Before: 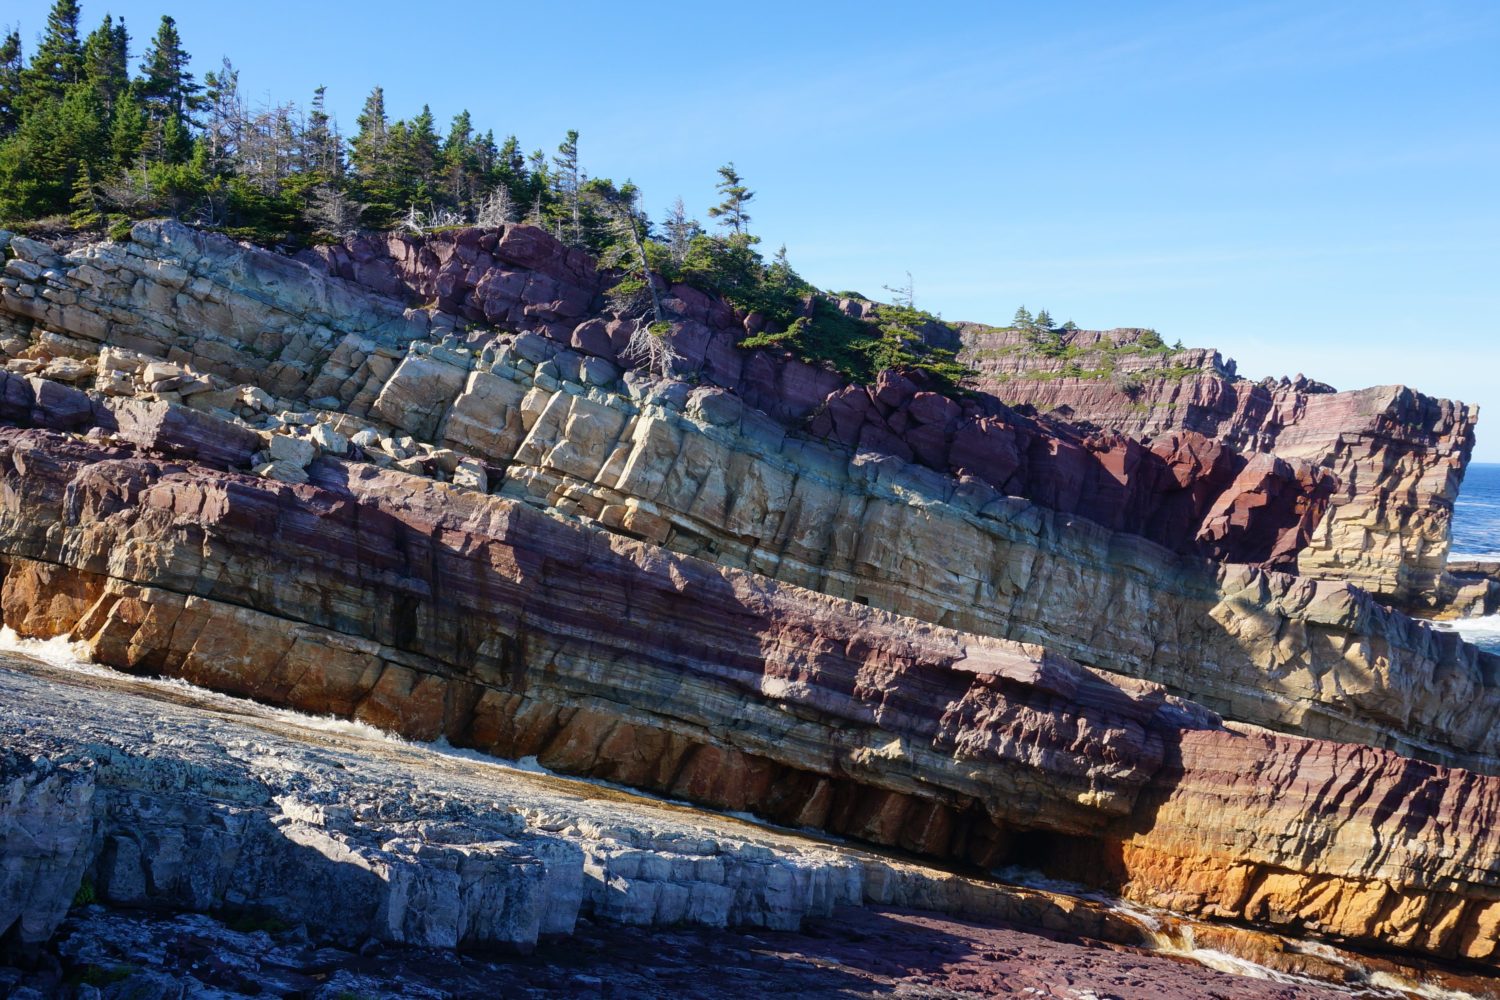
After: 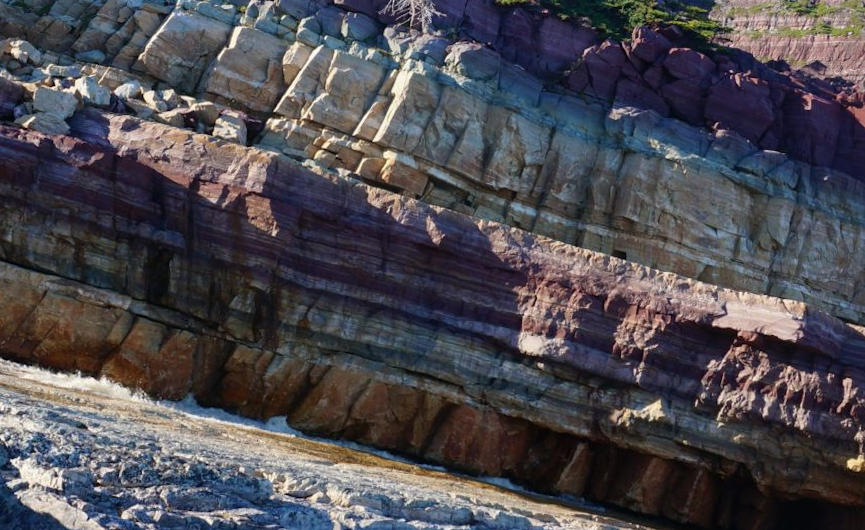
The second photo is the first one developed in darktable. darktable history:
rotate and perspective: rotation 0.215°, lens shift (vertical) -0.139, crop left 0.069, crop right 0.939, crop top 0.002, crop bottom 0.996
crop: left 13.312%, top 31.28%, right 24.627%, bottom 15.582%
